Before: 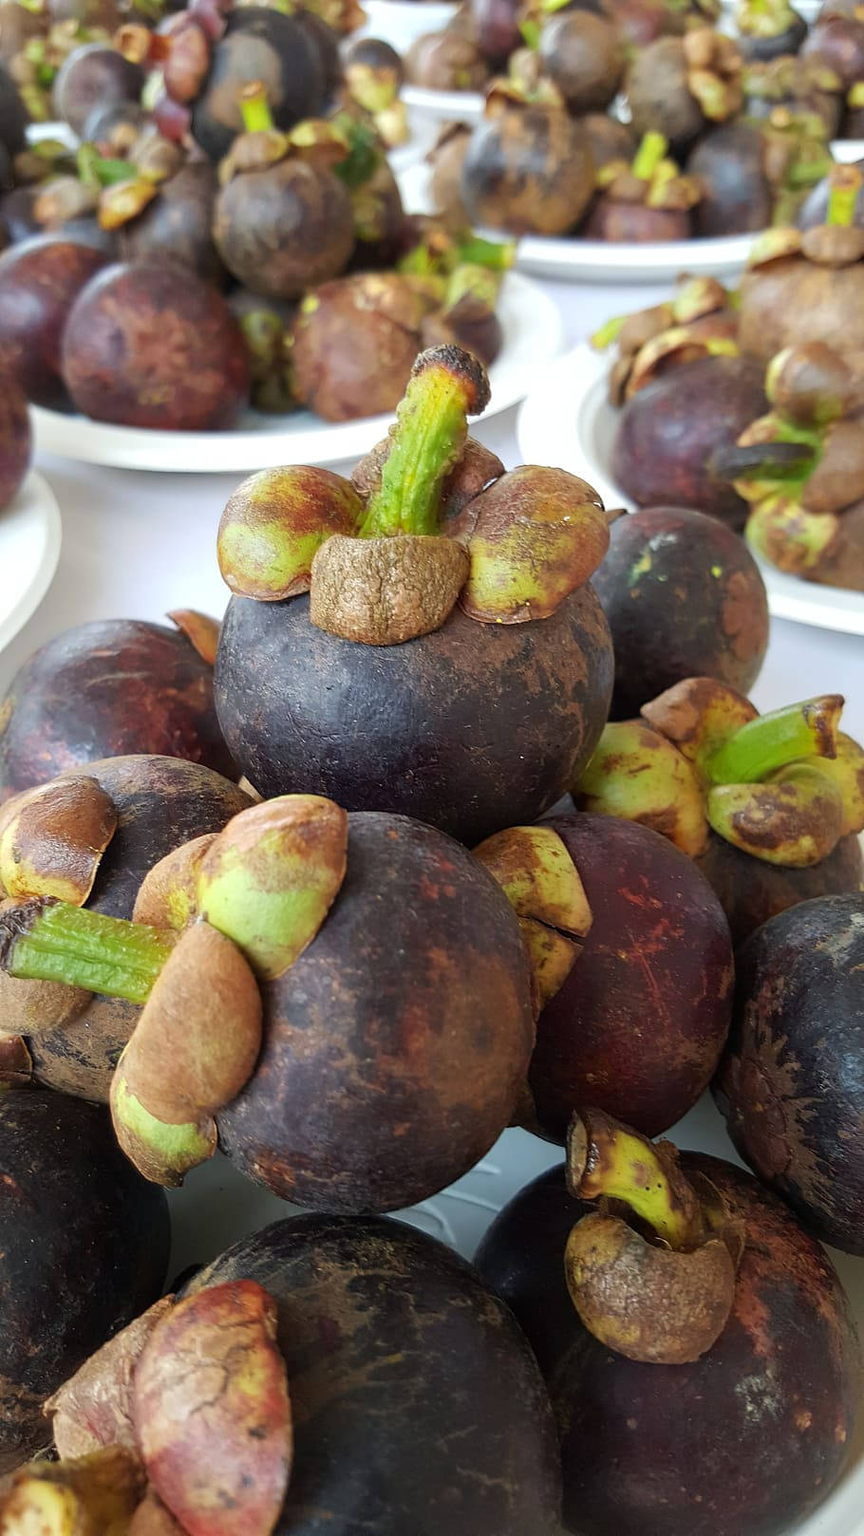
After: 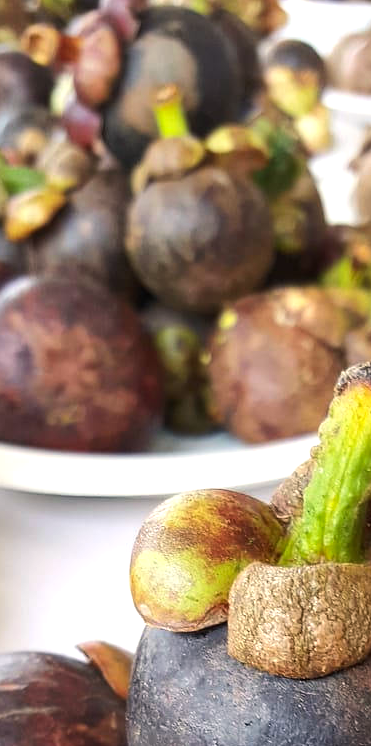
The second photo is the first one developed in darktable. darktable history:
tone equalizer: -8 EV -0.422 EV, -7 EV -0.38 EV, -6 EV -0.367 EV, -5 EV -0.253 EV, -3 EV 0.231 EV, -2 EV 0.342 EV, -1 EV 0.381 EV, +0 EV 0.397 EV, edges refinement/feathering 500, mask exposure compensation -1.57 EV, preserve details no
color correction: highlights a* 3.55, highlights b* 5.15
crop and rotate: left 10.892%, top 0.095%, right 48.298%, bottom 53.784%
